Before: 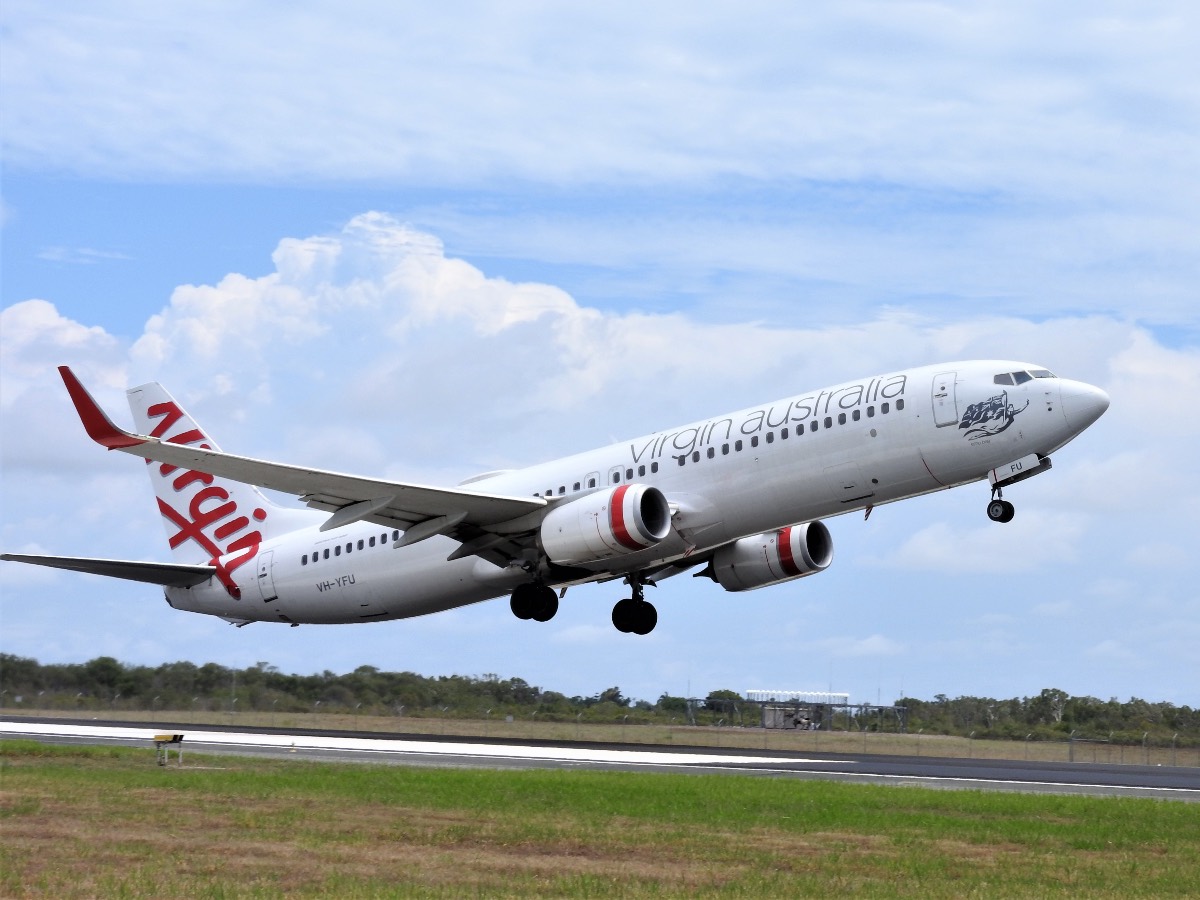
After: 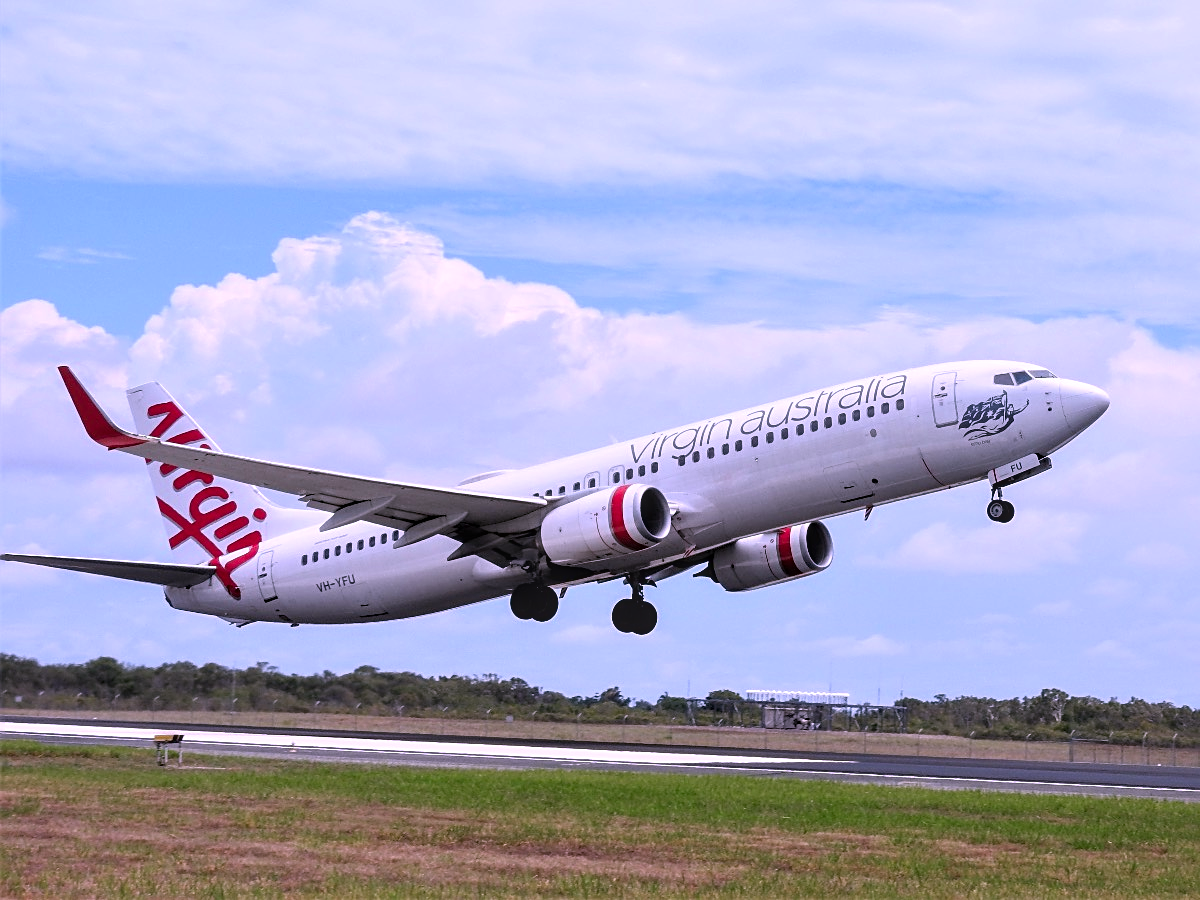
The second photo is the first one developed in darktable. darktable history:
color correction: highlights a* 15.46, highlights b* -20.56
contrast brightness saturation: saturation 0.18
local contrast: on, module defaults
sharpen: on, module defaults
